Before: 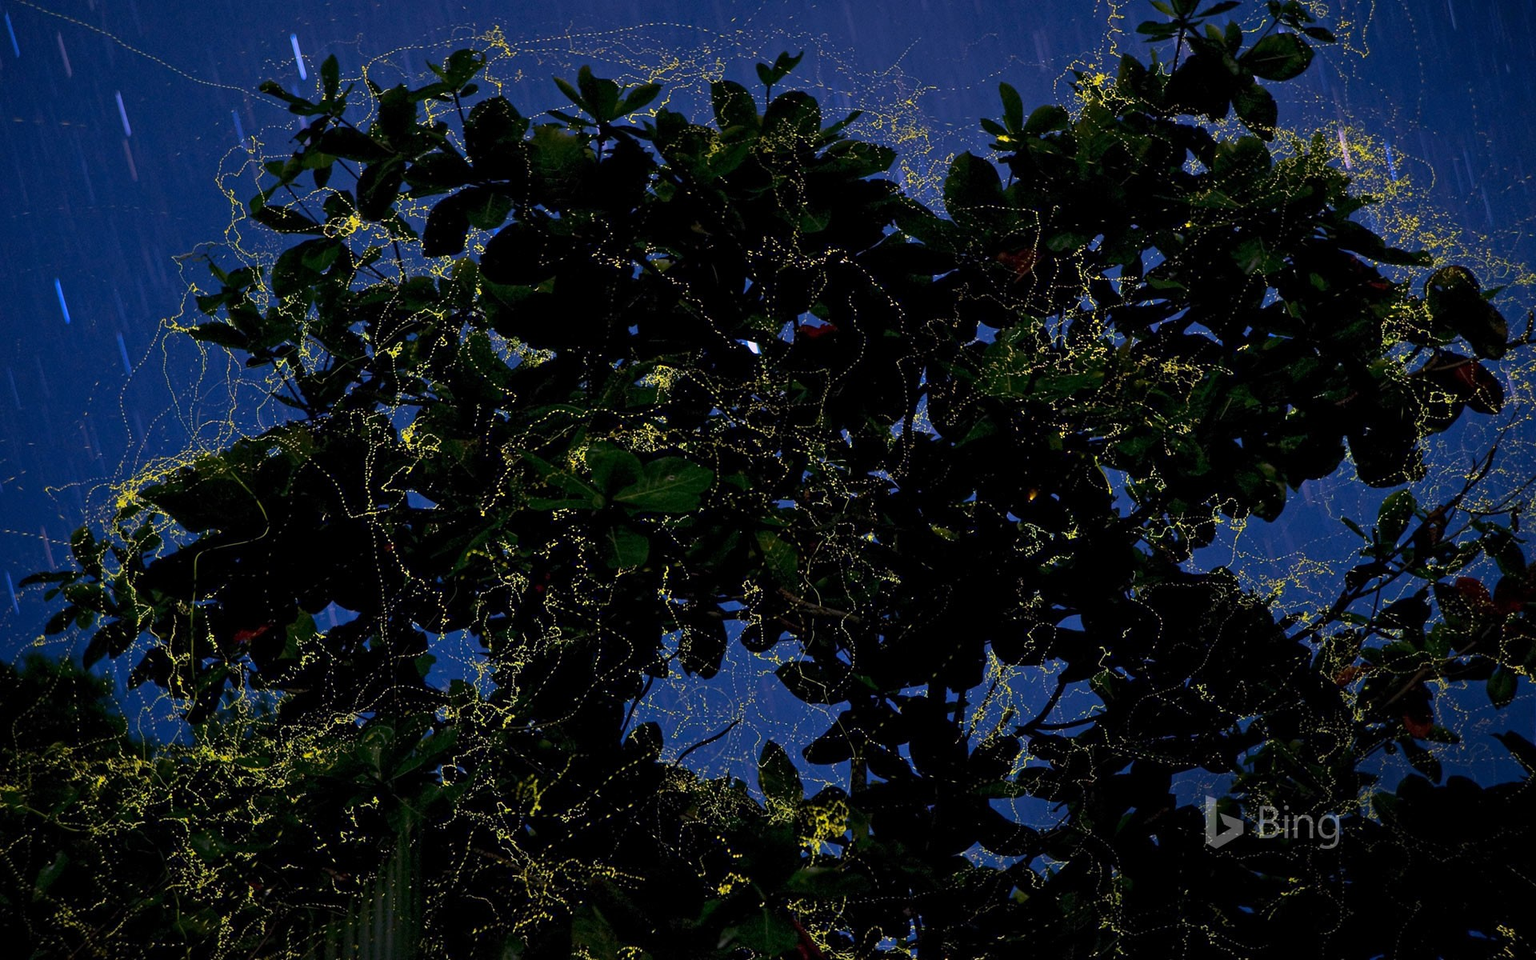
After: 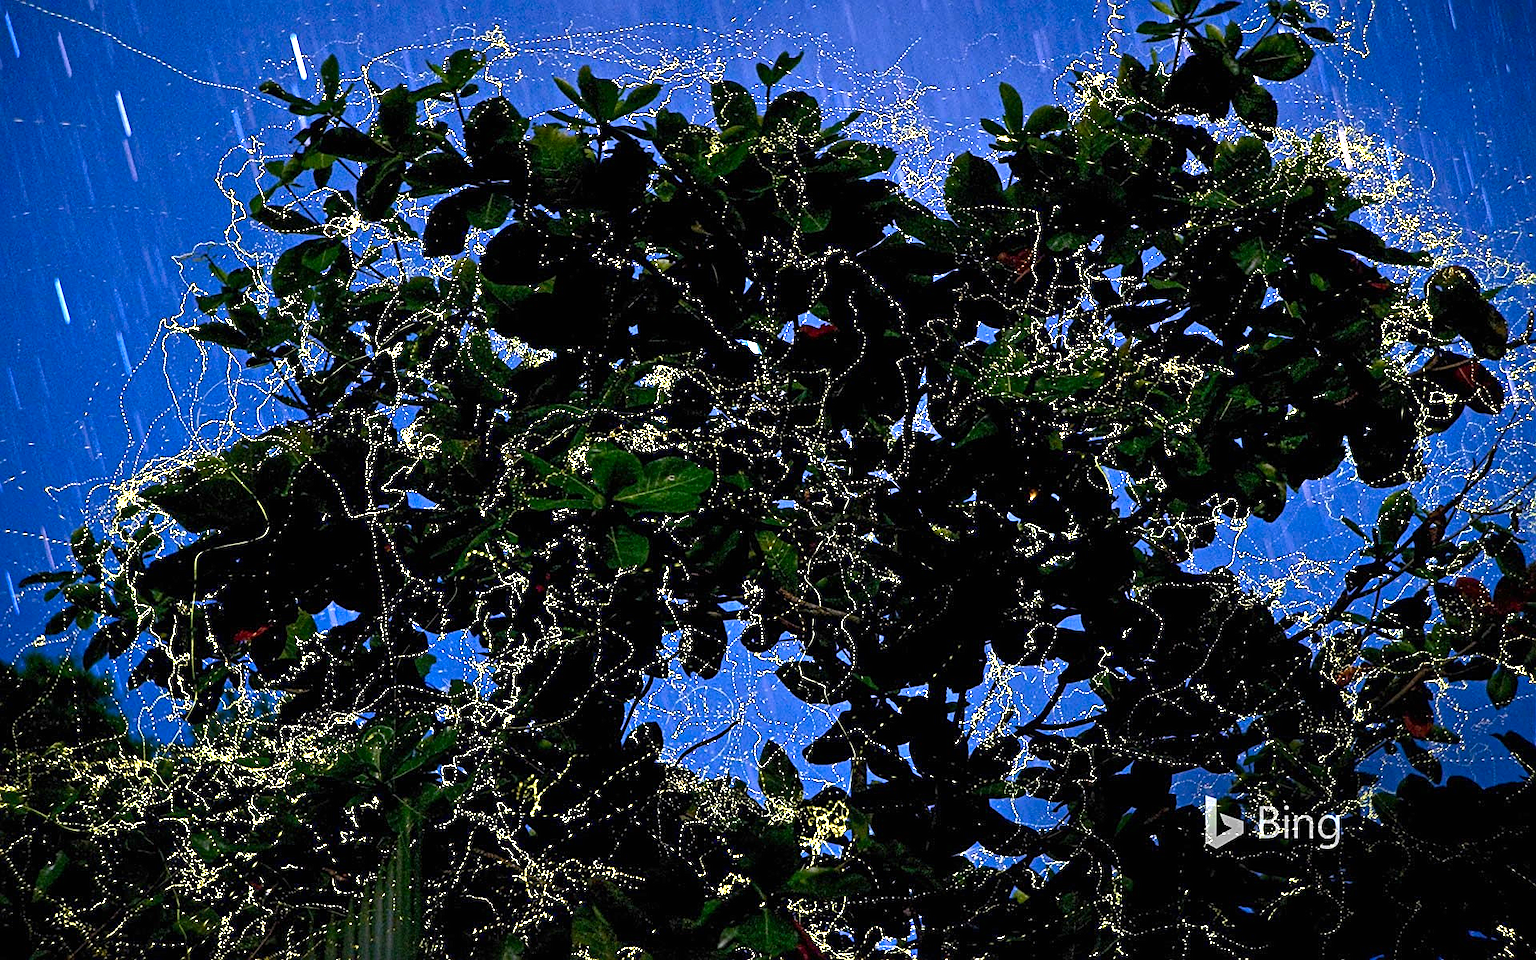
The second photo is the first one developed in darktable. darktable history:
exposure: black level correction 0, exposure 1.975 EV, compensate exposure bias true, compensate highlight preservation false
sharpen: on, module defaults
color balance rgb: shadows lift › luminance -20%, power › hue 72.24°, highlights gain › luminance 15%, global offset › hue 171.6°, perceptual saturation grading › highlights -30%, perceptual saturation grading › shadows 20%, global vibrance 30%, contrast 10%
